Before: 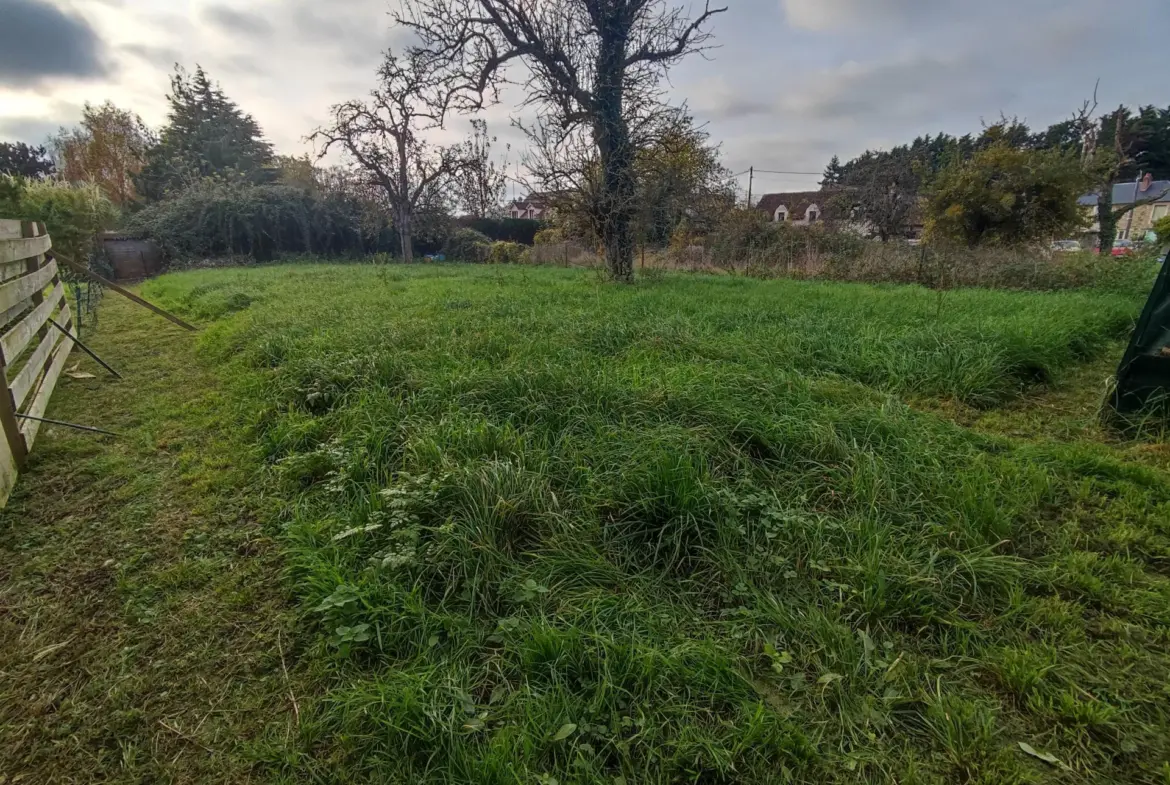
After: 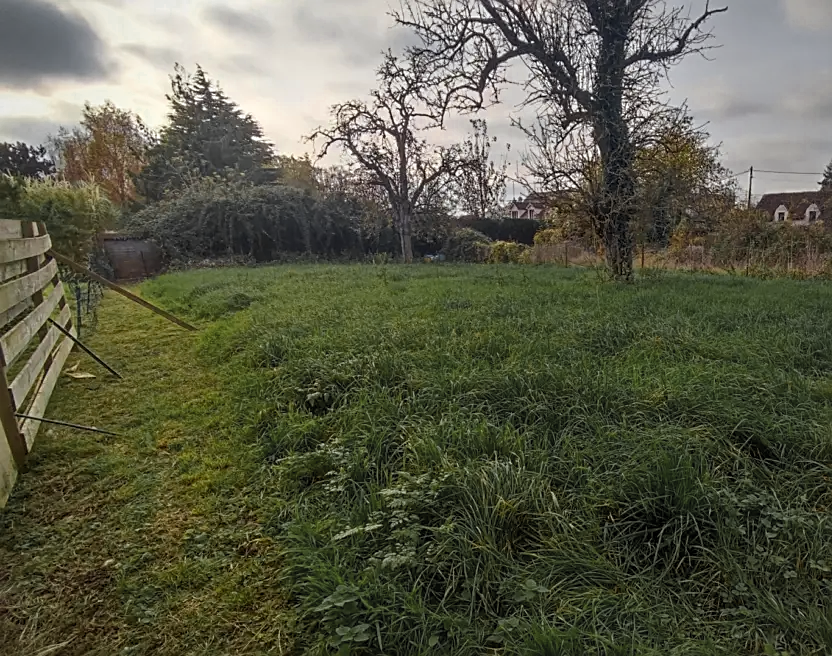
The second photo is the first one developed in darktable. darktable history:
color zones: curves: ch0 [(0.035, 0.242) (0.25, 0.5) (0.384, 0.214) (0.488, 0.255) (0.75, 0.5)]; ch1 [(0.063, 0.379) (0.25, 0.5) (0.354, 0.201) (0.489, 0.085) (0.729, 0.271)]; ch2 [(0.25, 0.5) (0.38, 0.517) (0.442, 0.51) (0.735, 0.456)]
crop: right 28.861%, bottom 16.319%
sharpen: on, module defaults
vignetting: fall-off radius 93.35%
color balance rgb: power › chroma 0.682%, power › hue 60°, perceptual saturation grading › global saturation -0.081%, global vibrance 20%
